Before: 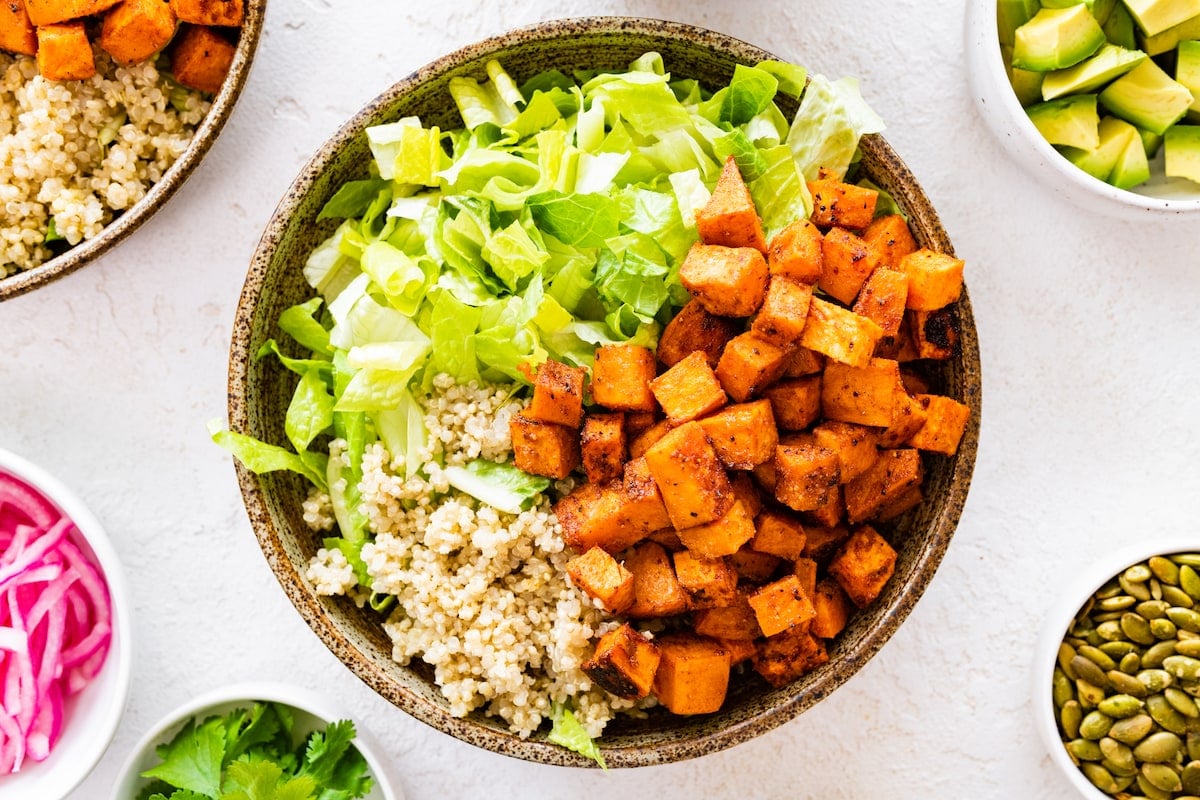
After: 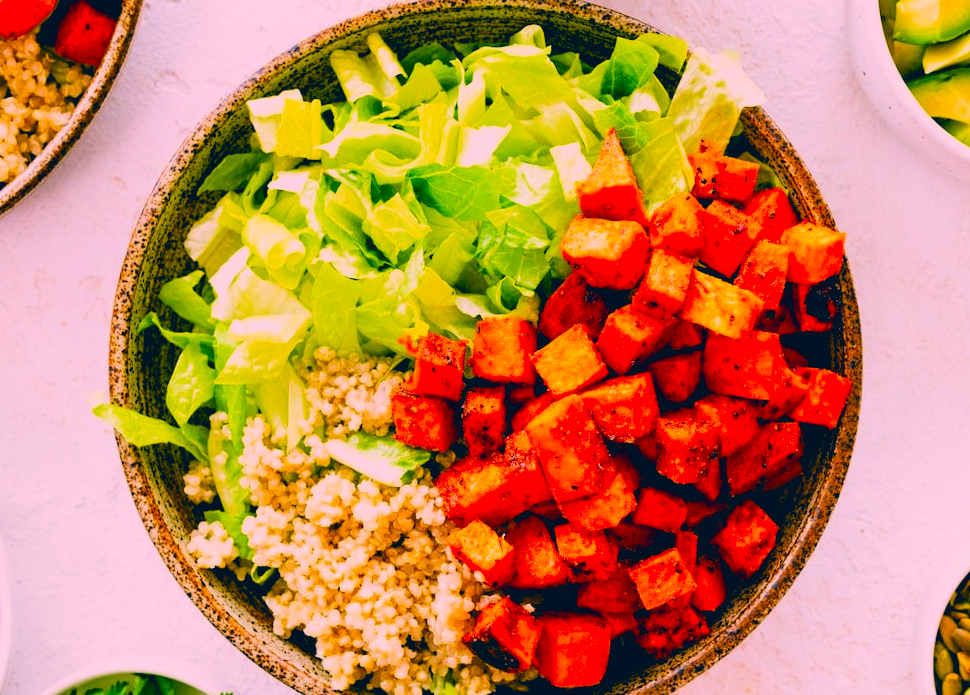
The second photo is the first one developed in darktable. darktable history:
color correction: highlights a* 17.03, highlights b* 0.205, shadows a* -15.38, shadows b* -14.56, saturation 1.5
filmic rgb: black relative exposure -7.75 EV, white relative exposure 4.4 EV, threshold 3 EV, target black luminance 0%, hardness 3.76, latitude 50.51%, contrast 1.074, highlights saturation mix 10%, shadows ↔ highlights balance -0.22%, color science v4 (2020), enable highlight reconstruction true
crop: left 9.929%, top 3.475%, right 9.188%, bottom 9.529%
